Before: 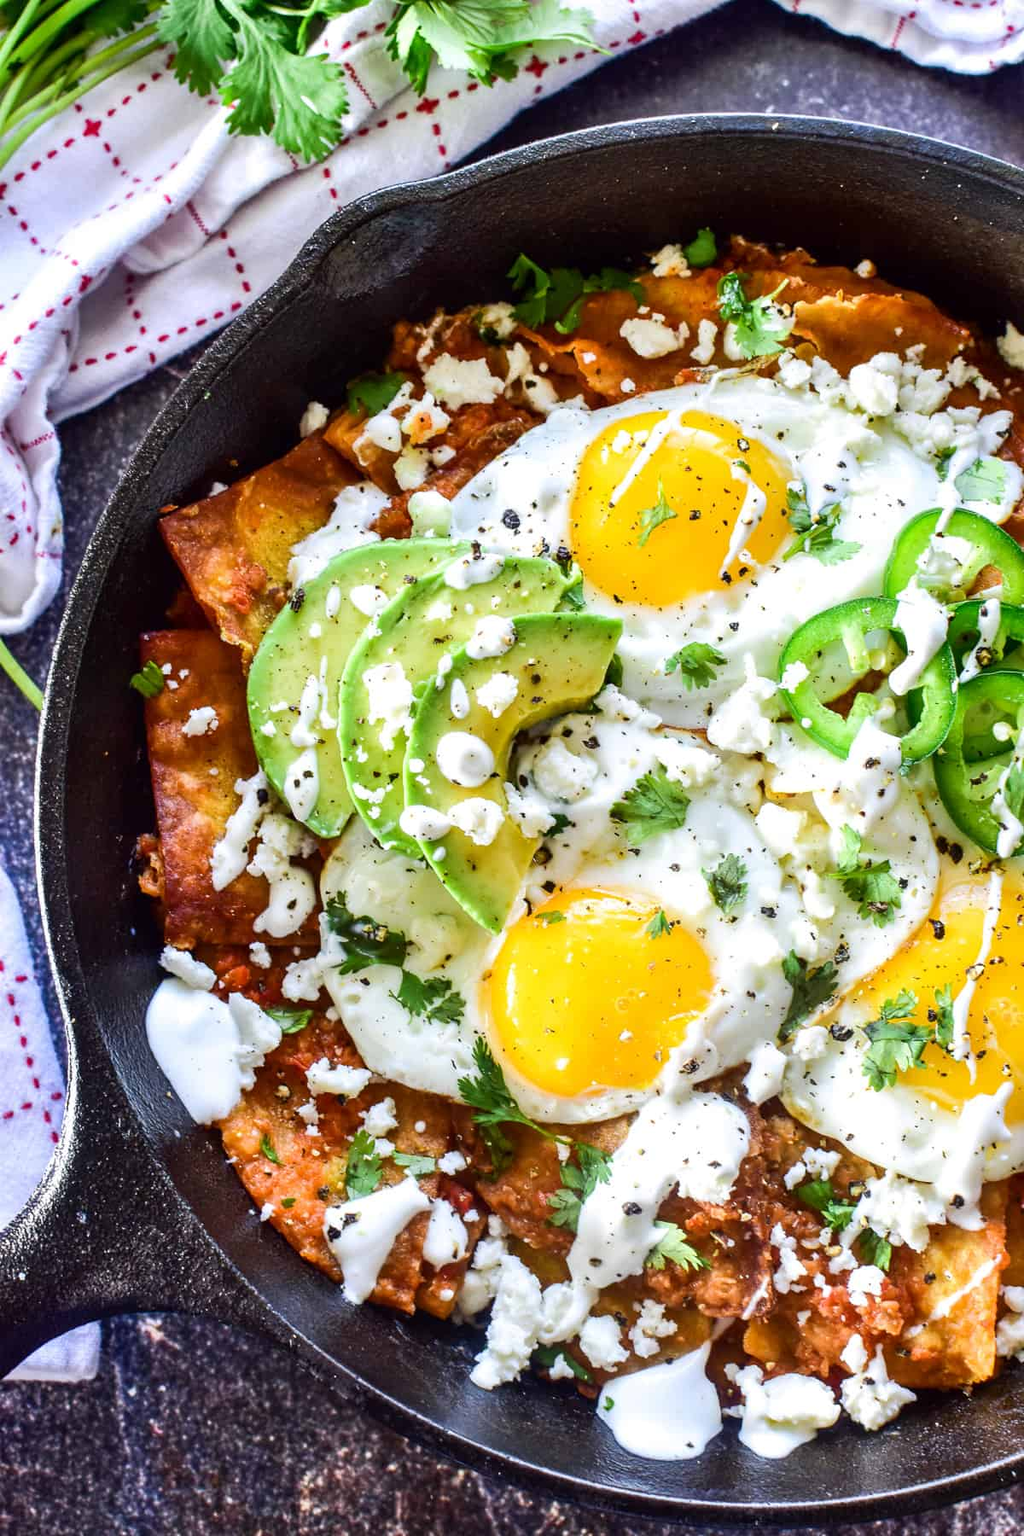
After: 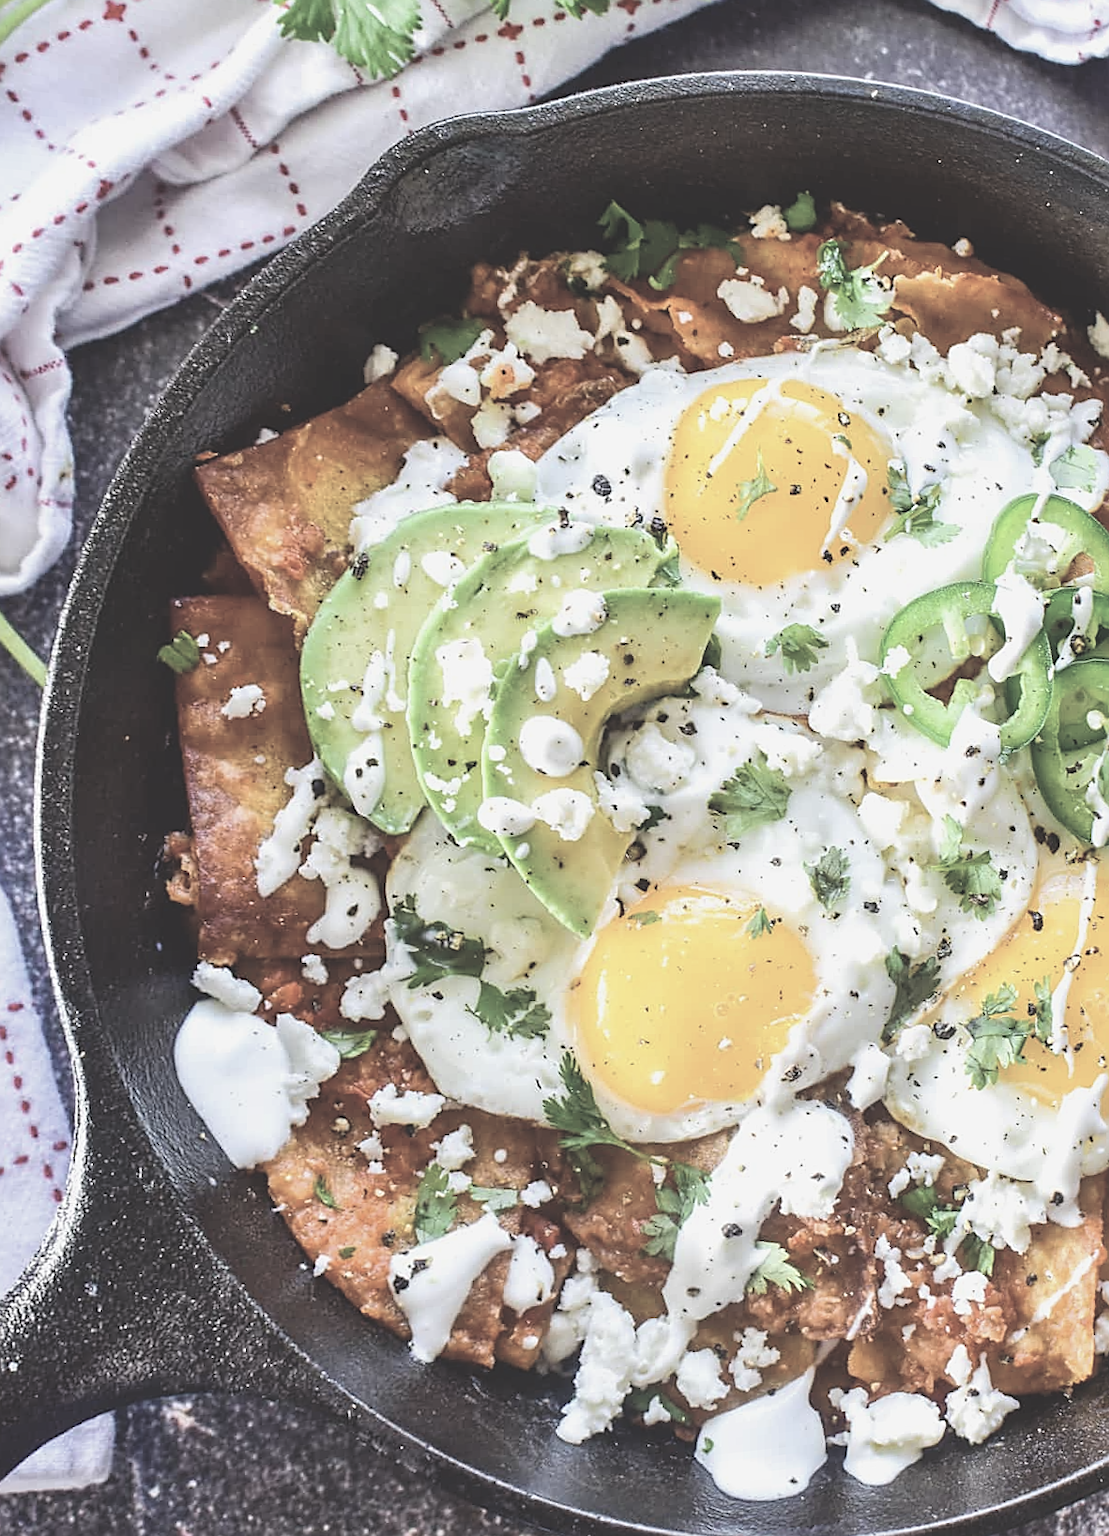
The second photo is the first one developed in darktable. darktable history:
sharpen: on, module defaults
rotate and perspective: rotation -0.013°, lens shift (vertical) -0.027, lens shift (horizontal) 0.178, crop left 0.016, crop right 0.989, crop top 0.082, crop bottom 0.918
exposure: black level correction -0.014, exposure -0.193 EV, compensate highlight preservation false
contrast brightness saturation: brightness 0.18, saturation -0.5
